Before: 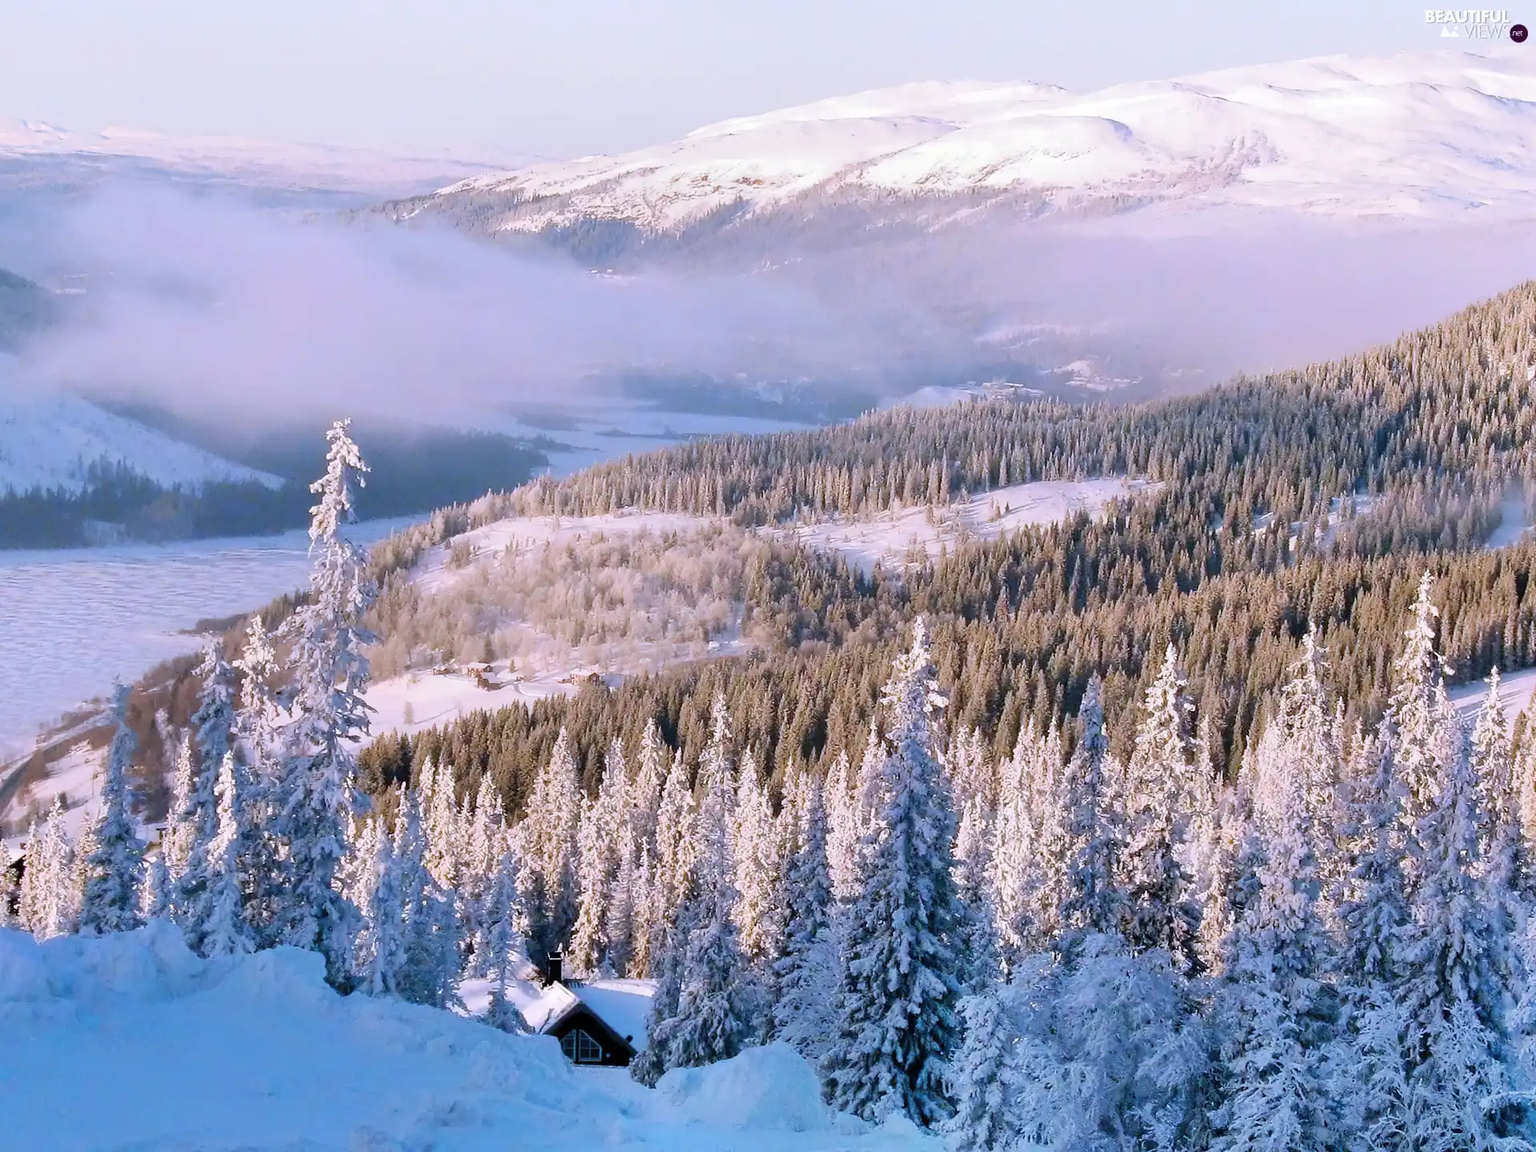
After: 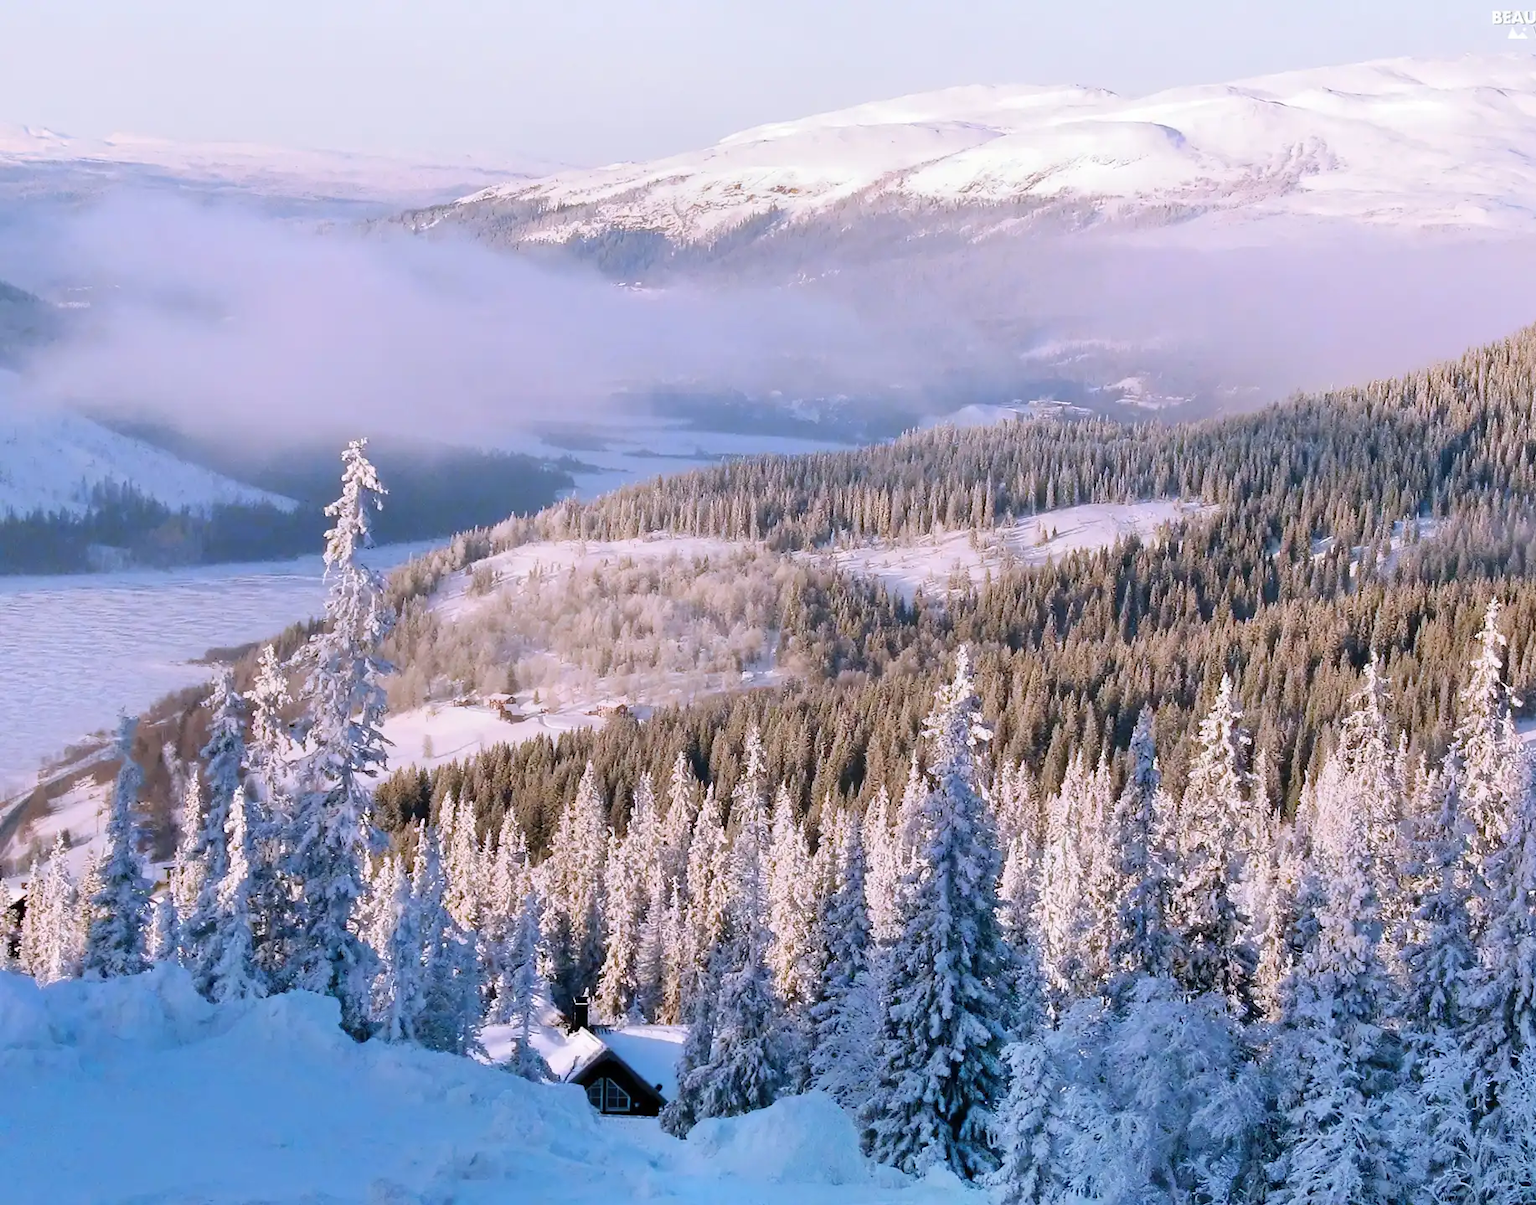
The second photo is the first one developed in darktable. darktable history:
crop: right 4.465%, bottom 0.033%
